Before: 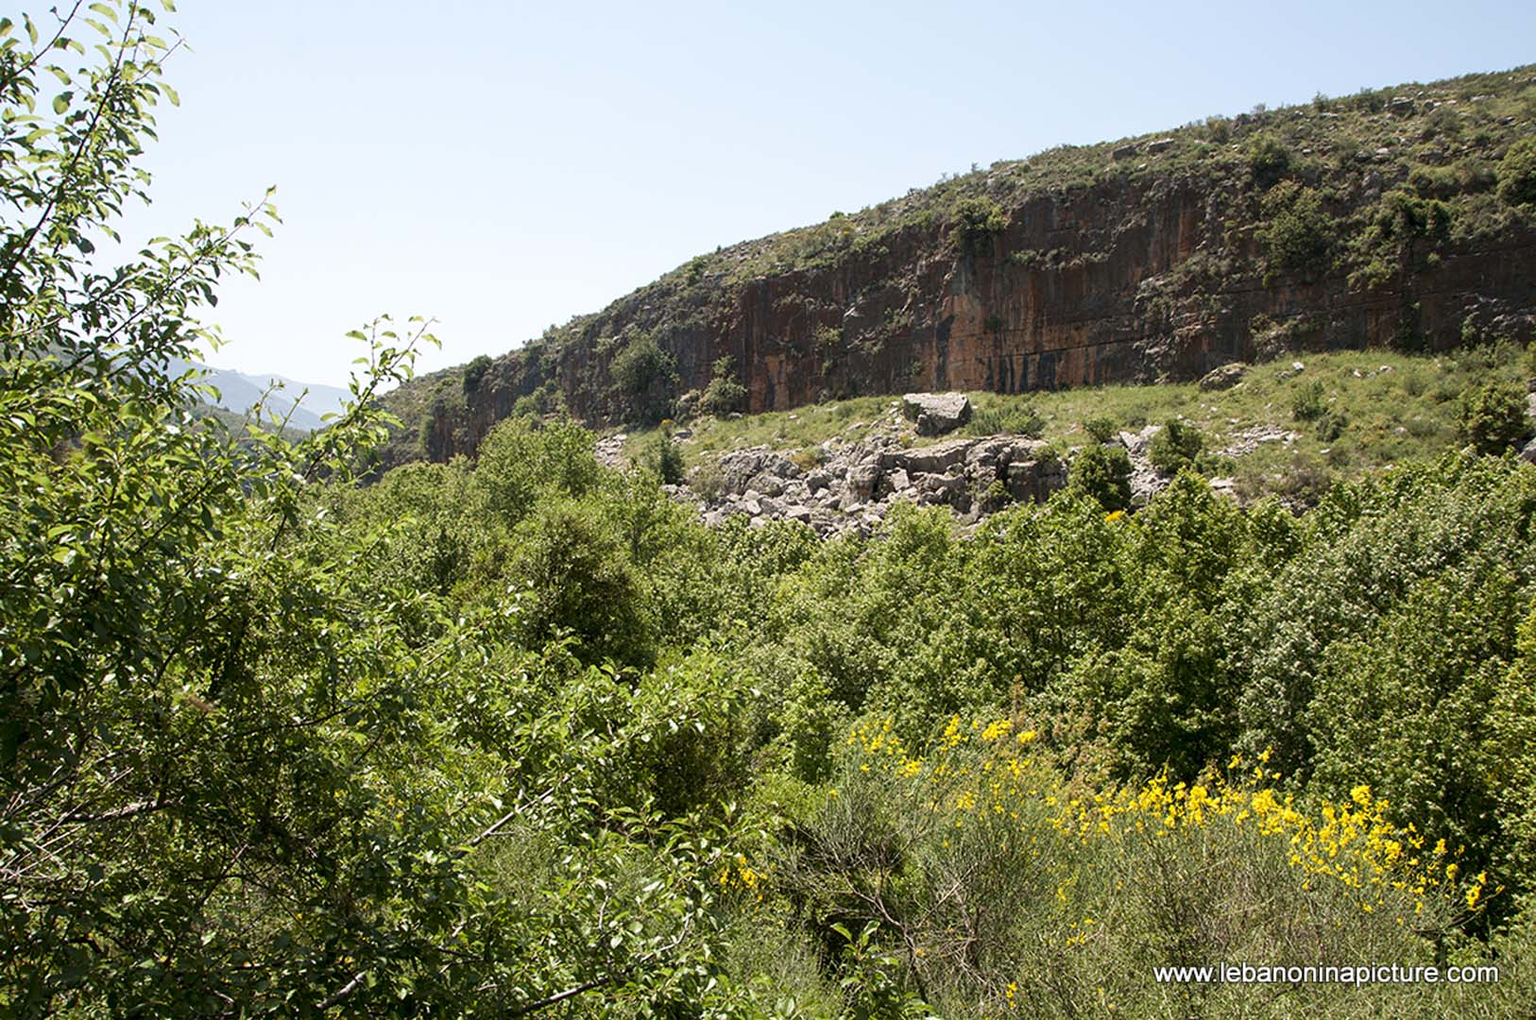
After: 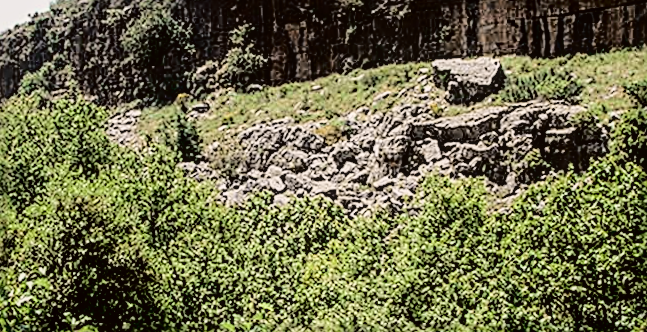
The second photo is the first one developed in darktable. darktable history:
tone curve: curves: ch0 [(0, 0.023) (0.1, 0.084) (0.184, 0.168) (0.45, 0.54) (0.57, 0.683) (0.722, 0.825) (0.877, 0.948) (1, 1)]; ch1 [(0, 0) (0.414, 0.395) (0.453, 0.437) (0.502, 0.509) (0.521, 0.519) (0.573, 0.568) (0.618, 0.61) (0.654, 0.642) (1, 1)]; ch2 [(0, 0) (0.421, 0.43) (0.45, 0.463) (0.492, 0.504) (0.511, 0.519) (0.557, 0.557) (0.602, 0.605) (1, 1)], color space Lab, independent channels, preserve colors none
crop: left 31.751%, top 32.172%, right 27.8%, bottom 35.83%
rotate and perspective: rotation -1.42°, crop left 0.016, crop right 0.984, crop top 0.035, crop bottom 0.965
local contrast: on, module defaults
filmic rgb: black relative exposure -3.86 EV, white relative exposure 3.48 EV, hardness 2.63, contrast 1.103
contrast equalizer: y [[0.439, 0.44, 0.442, 0.457, 0.493, 0.498], [0.5 ×6], [0.5 ×6], [0 ×6], [0 ×6]]
fill light: exposure -2 EV, width 8.6
sharpen: radius 2.817, amount 0.715
